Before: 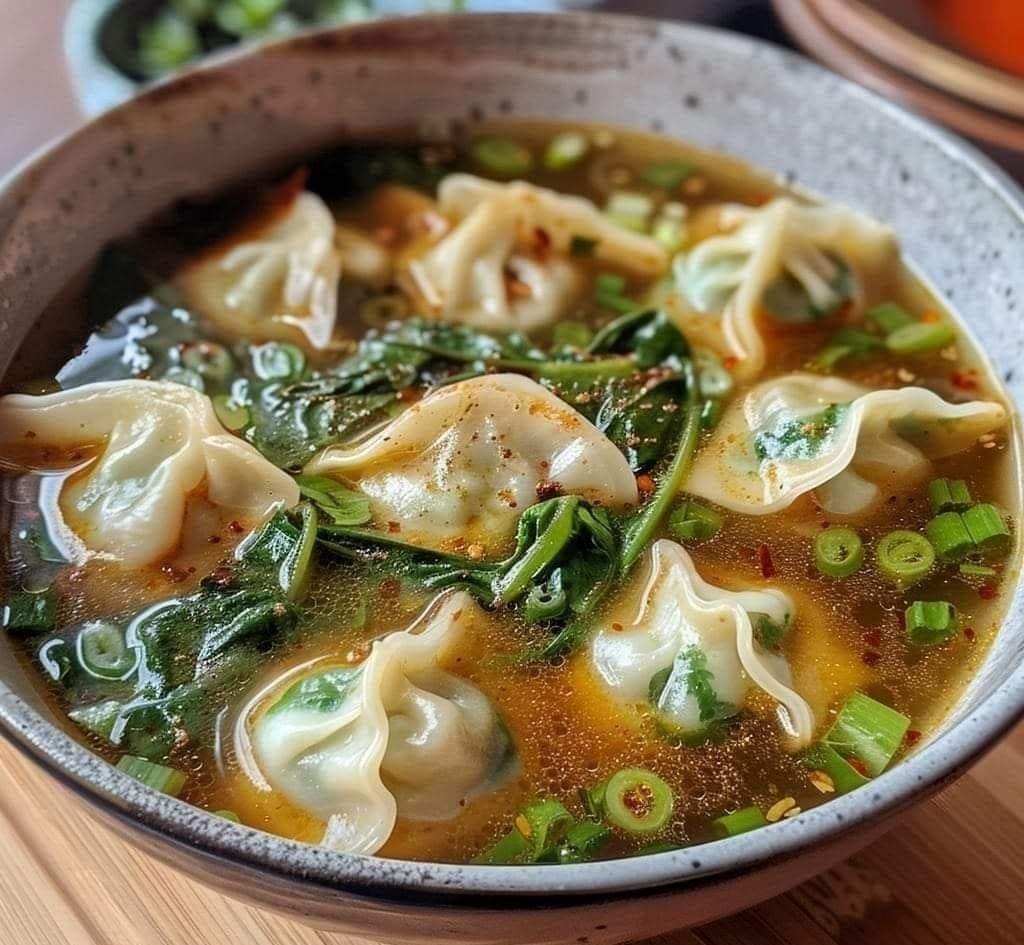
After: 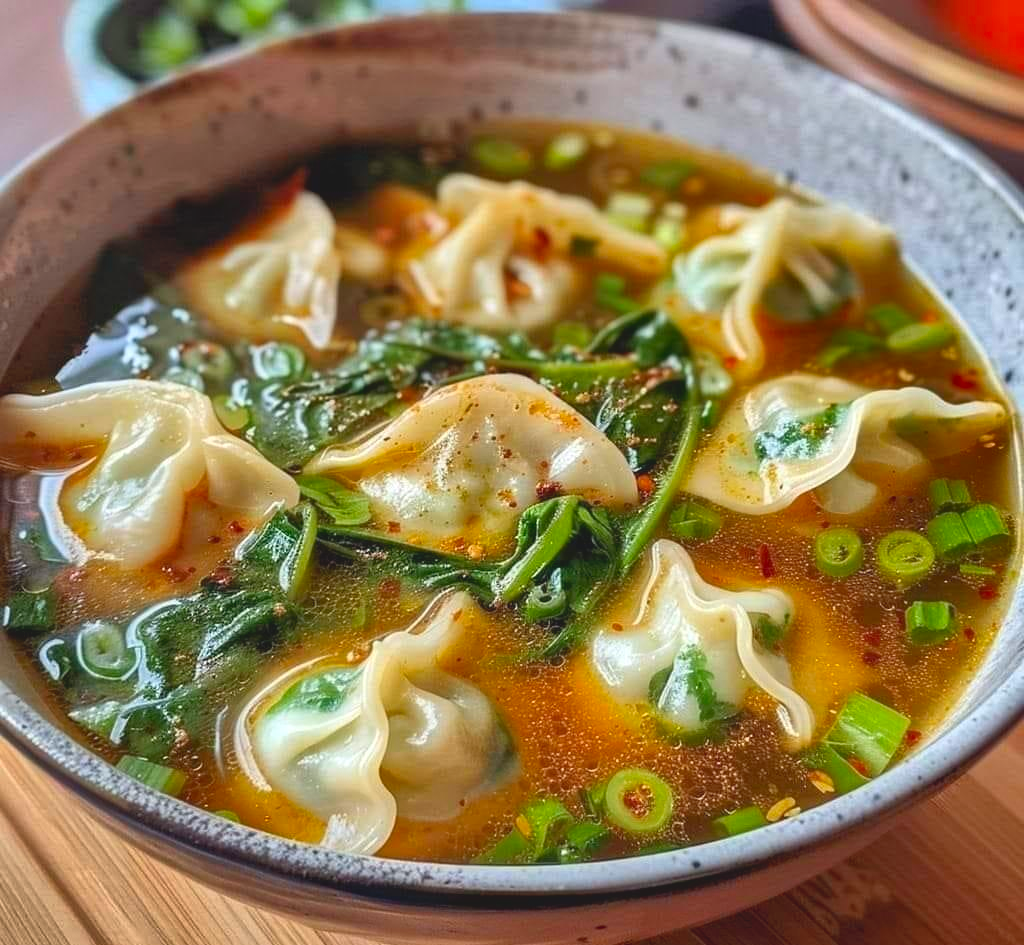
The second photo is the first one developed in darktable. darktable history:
shadows and highlights: shadows 20.91, highlights -82.73, soften with gaussian
exposure: black level correction 0.001, exposure 0.5 EV, compensate exposure bias true, compensate highlight preservation false
contrast brightness saturation: contrast -0.19, saturation 0.19
